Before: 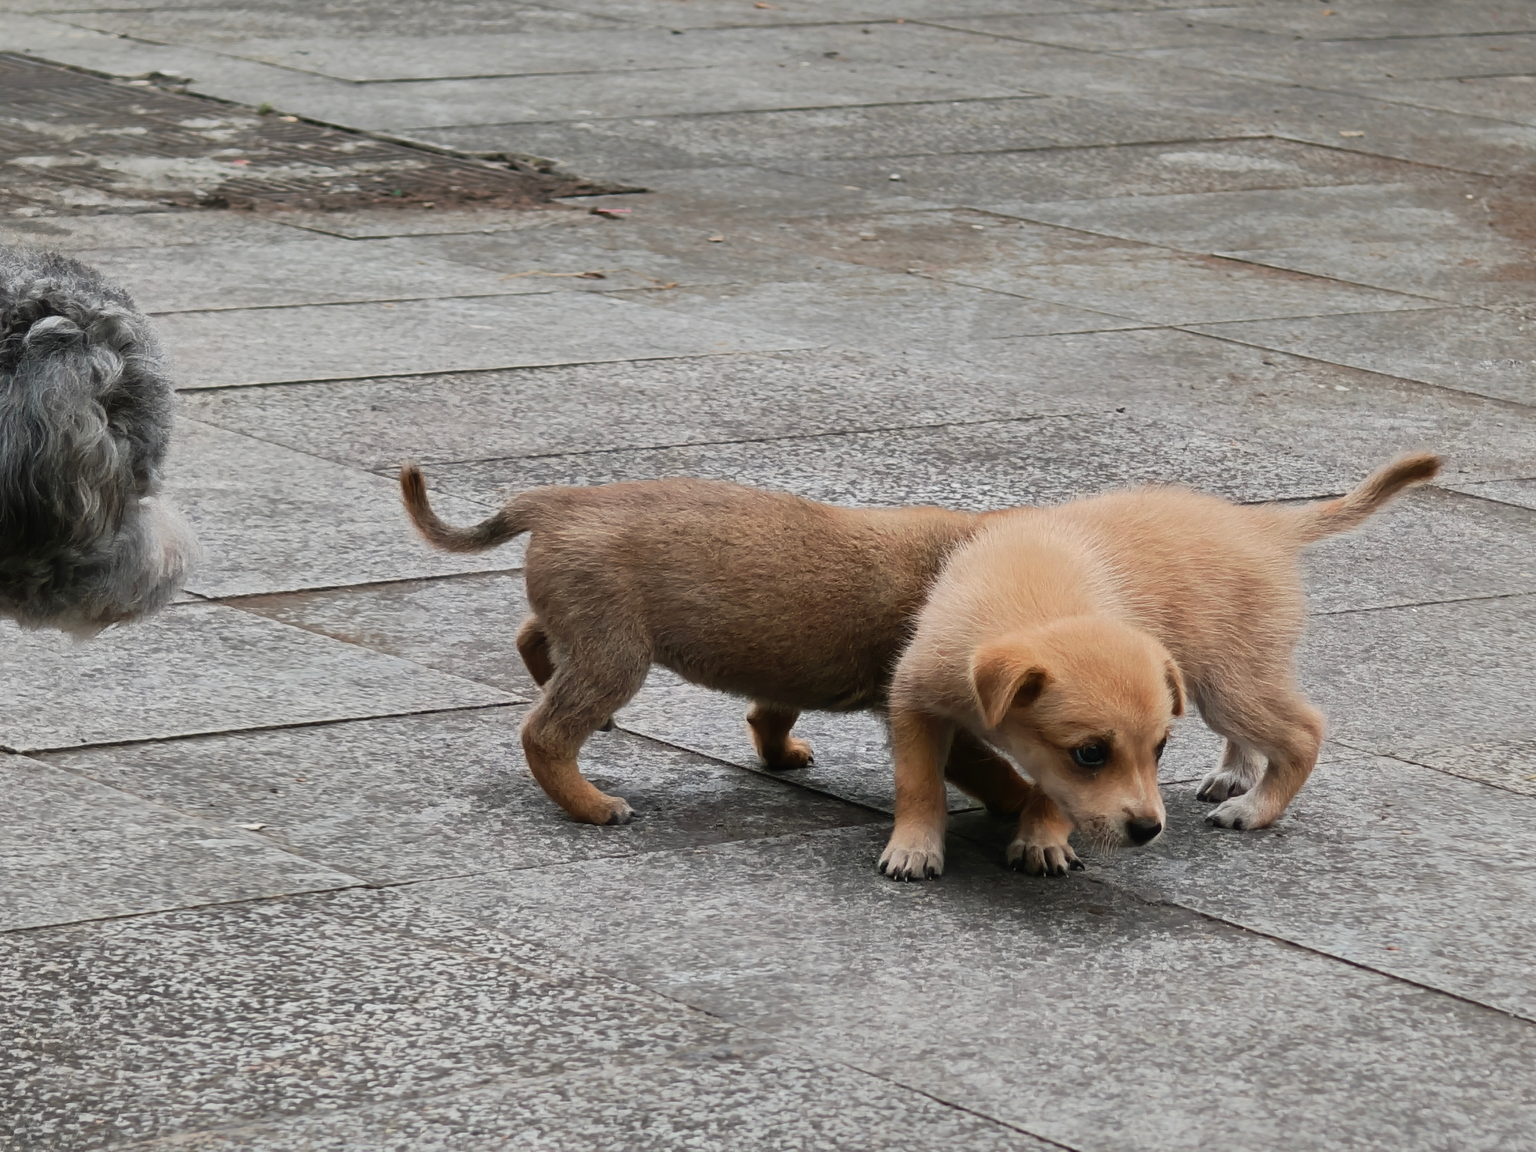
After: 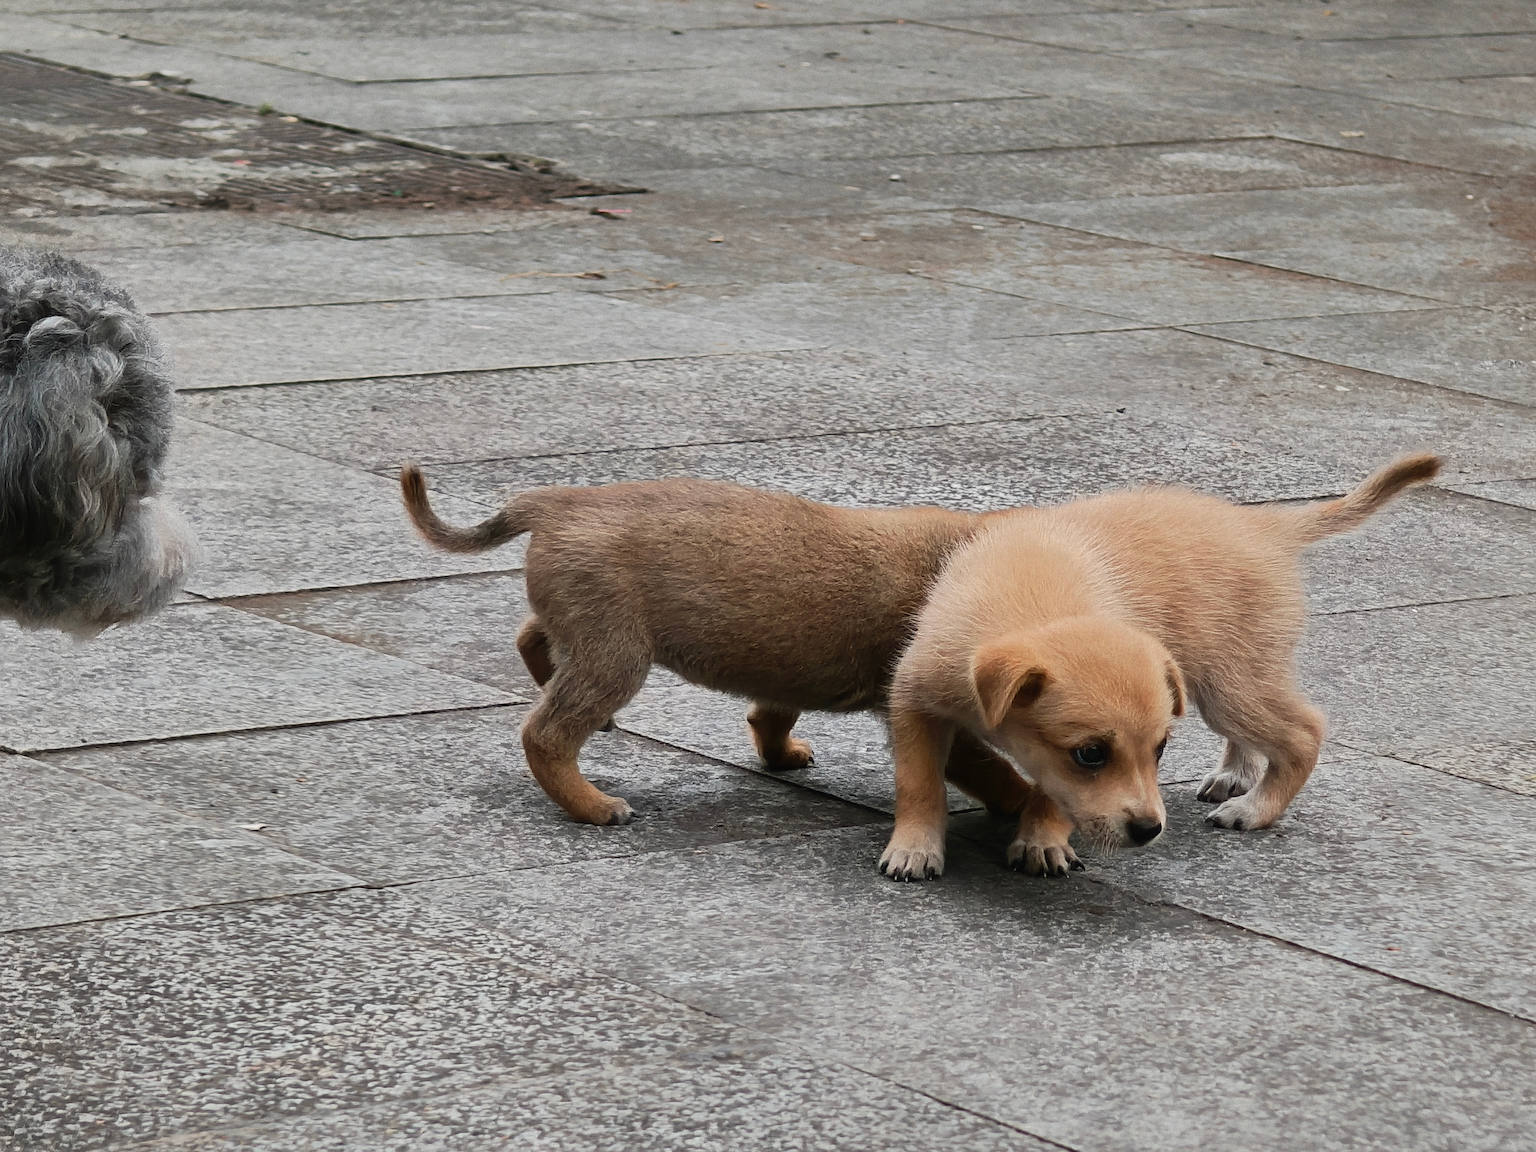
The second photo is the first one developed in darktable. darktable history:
grain: coarseness 0.09 ISO
sharpen: on, module defaults
